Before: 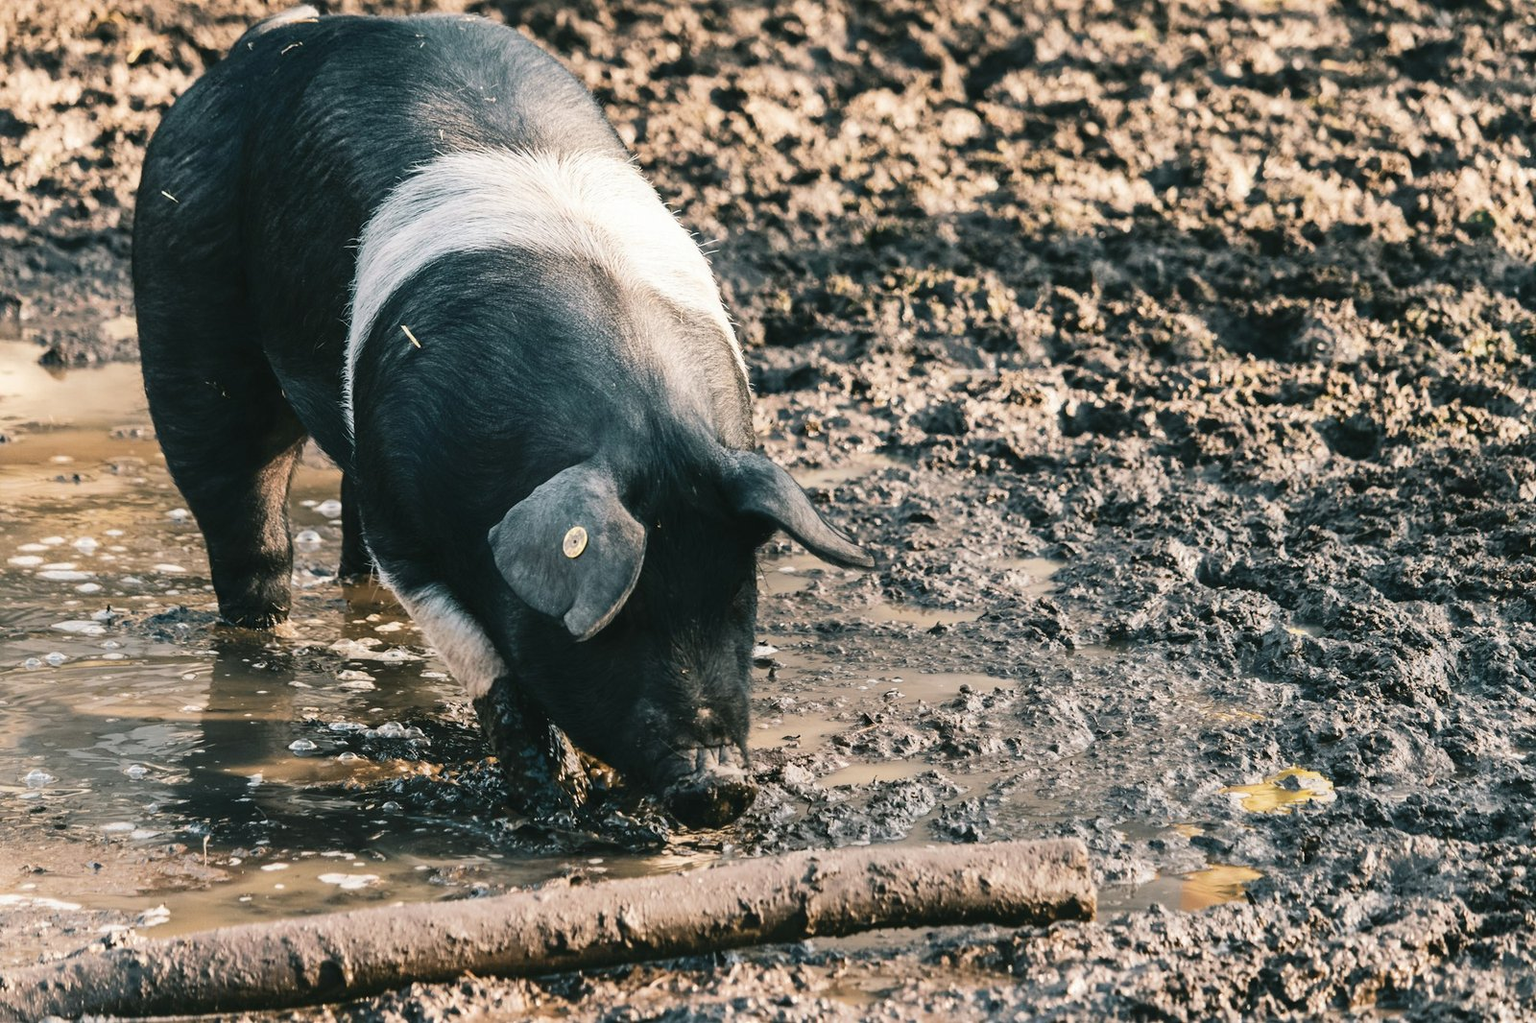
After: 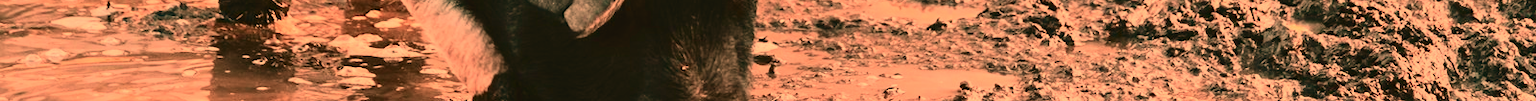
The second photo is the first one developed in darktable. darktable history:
shadows and highlights: radius 334.93, shadows 63.48, highlights 6.06, compress 87.7%, highlights color adjustment 39.73%, soften with gaussian
crop and rotate: top 59.084%, bottom 30.916%
white balance: red 1.467, blue 0.684
tone curve: curves: ch0 [(0, 0.019) (0.204, 0.162) (0.491, 0.519) (0.748, 0.765) (1, 0.919)]; ch1 [(0, 0) (0.201, 0.113) (0.372, 0.282) (0.443, 0.434) (0.496, 0.504) (0.566, 0.585) (0.761, 0.803) (1, 1)]; ch2 [(0, 0) (0.434, 0.447) (0.483, 0.487) (0.555, 0.563) (0.697, 0.68) (1, 1)], color space Lab, independent channels, preserve colors none
